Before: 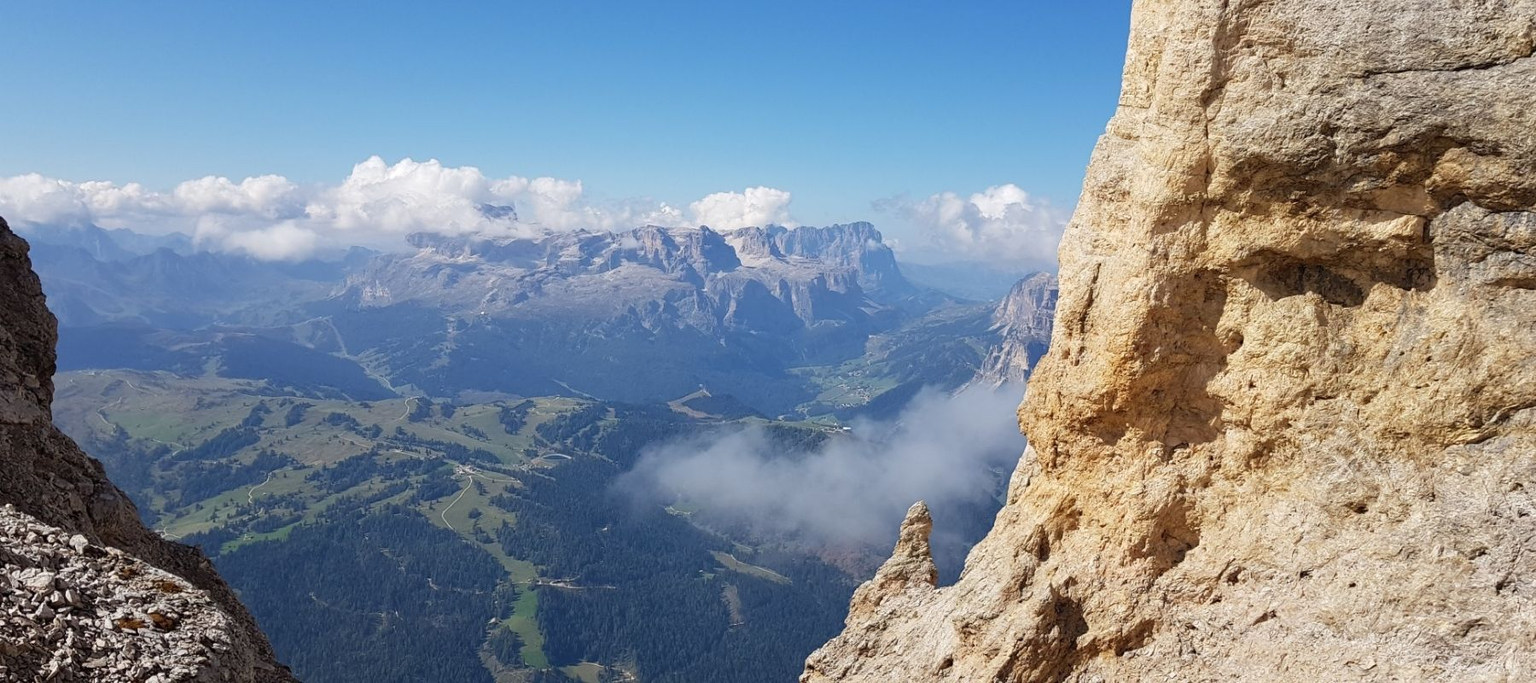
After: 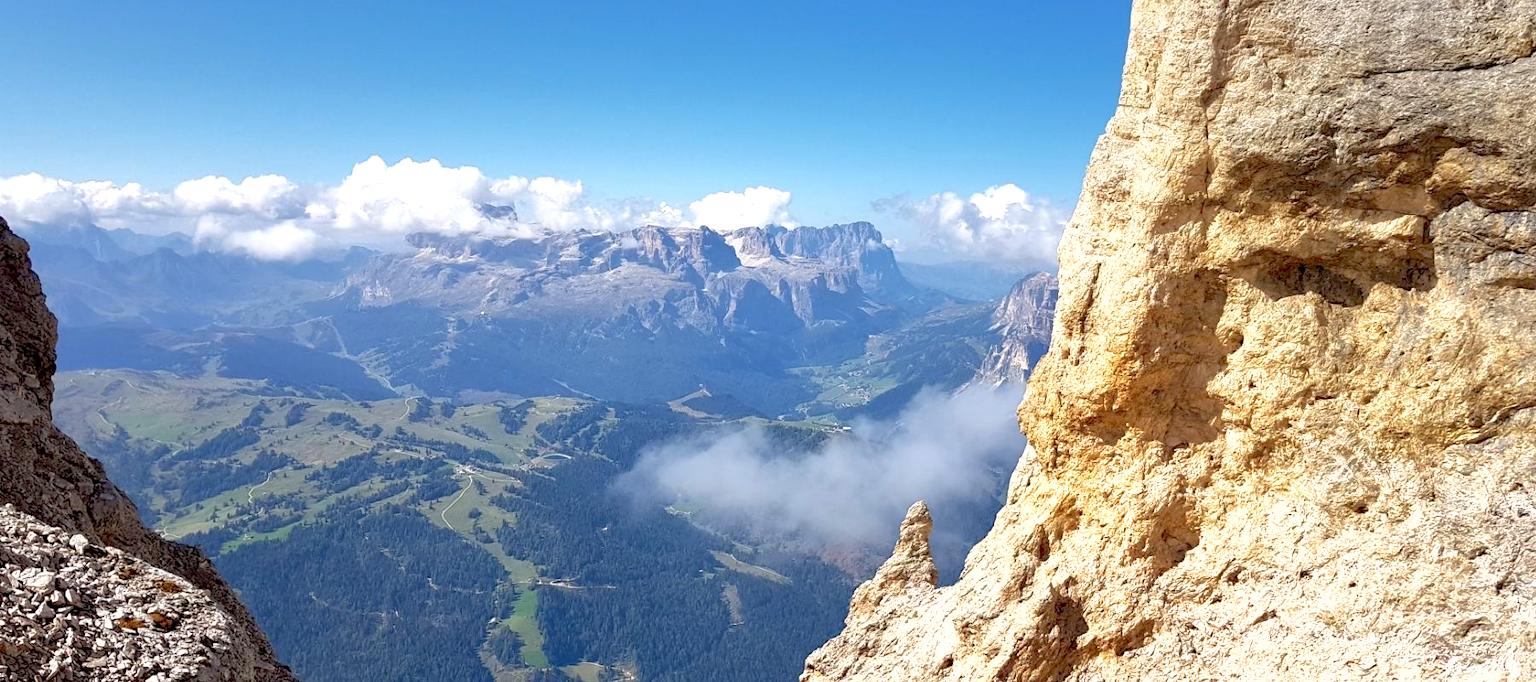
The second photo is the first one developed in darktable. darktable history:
exposure: black level correction 0.008, exposure 0.979 EV, compensate highlight preservation false
graduated density: rotation -0.352°, offset 57.64
shadows and highlights: on, module defaults
